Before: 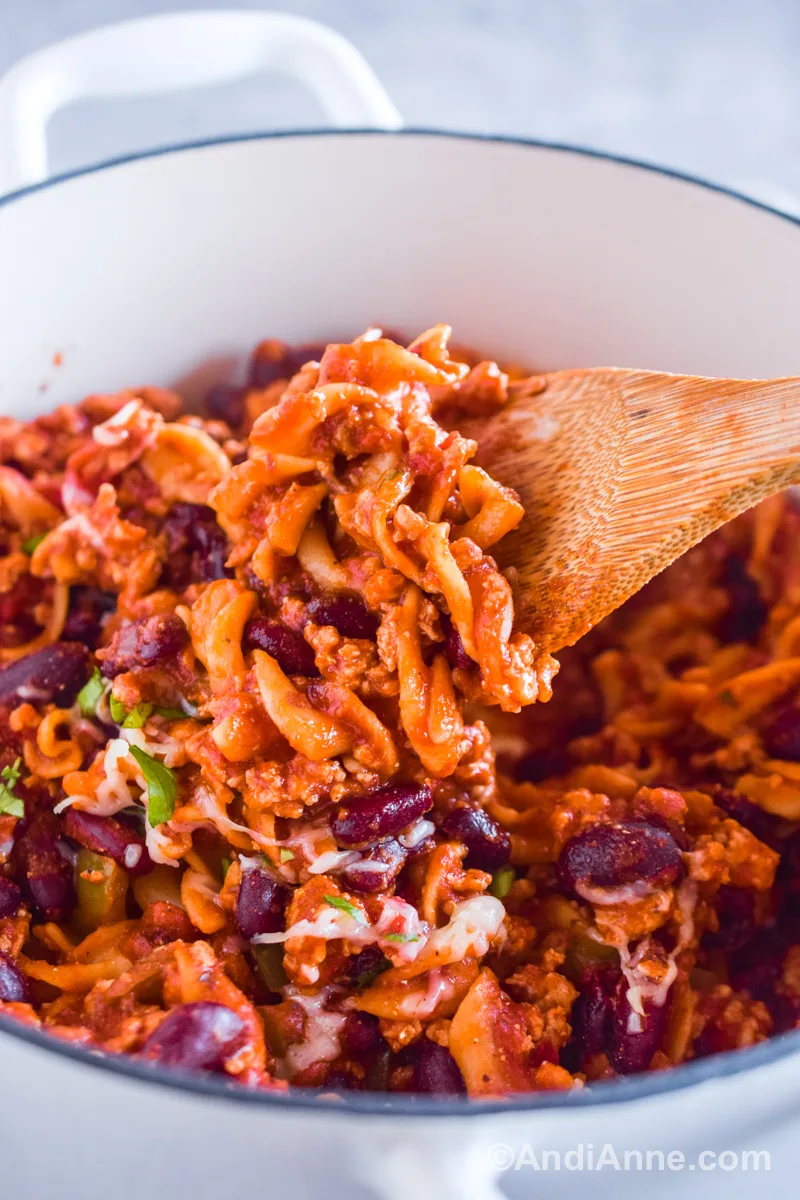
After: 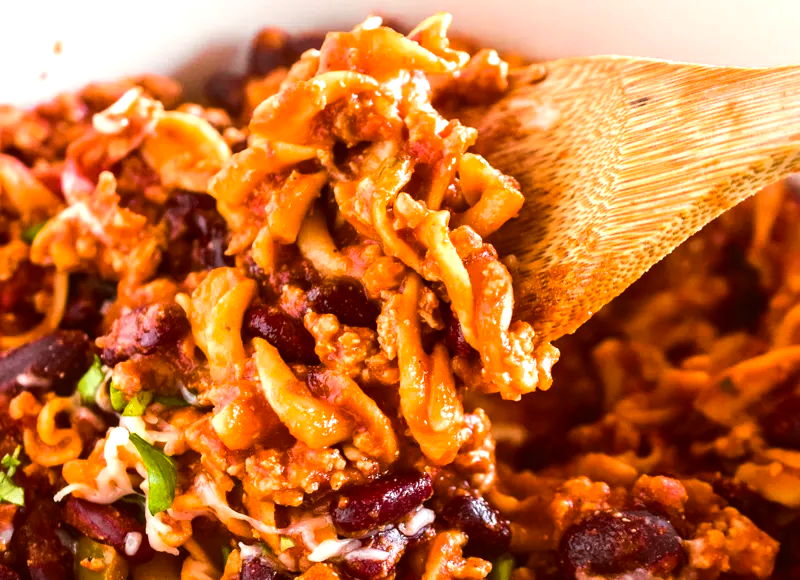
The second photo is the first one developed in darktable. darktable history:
color correction: highlights a* -1.43, highlights b* 10.12, shadows a* 0.395, shadows b* 19.35
tone equalizer: -8 EV -0.75 EV, -7 EV -0.7 EV, -6 EV -0.6 EV, -5 EV -0.4 EV, -3 EV 0.4 EV, -2 EV 0.6 EV, -1 EV 0.7 EV, +0 EV 0.75 EV, edges refinement/feathering 500, mask exposure compensation -1.57 EV, preserve details no
crop and rotate: top 26.056%, bottom 25.543%
